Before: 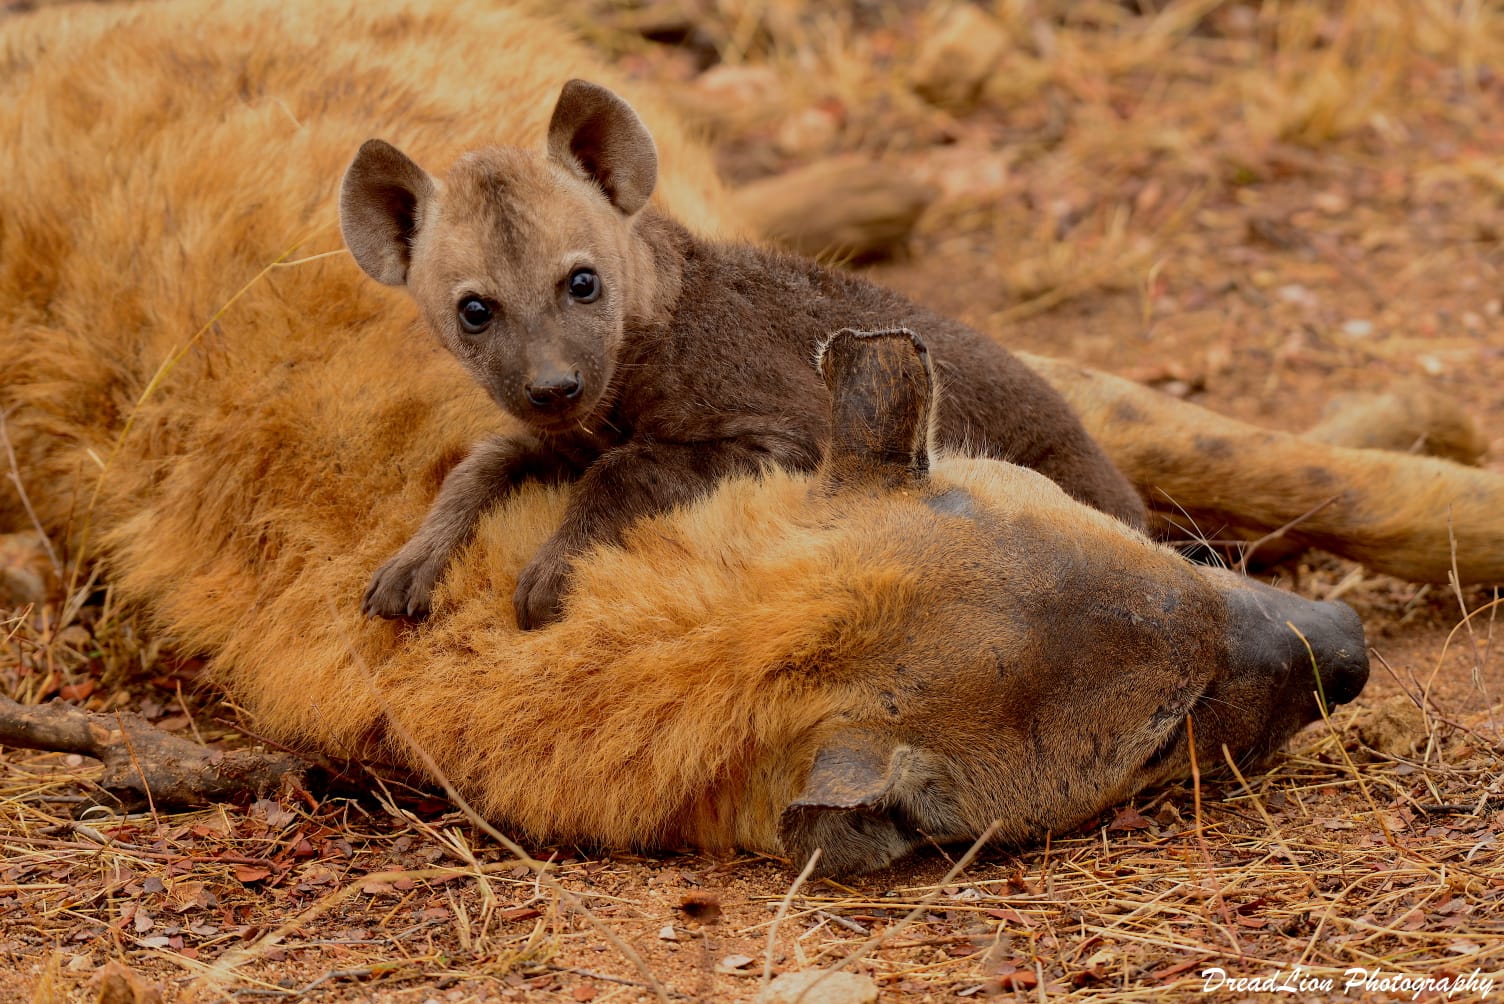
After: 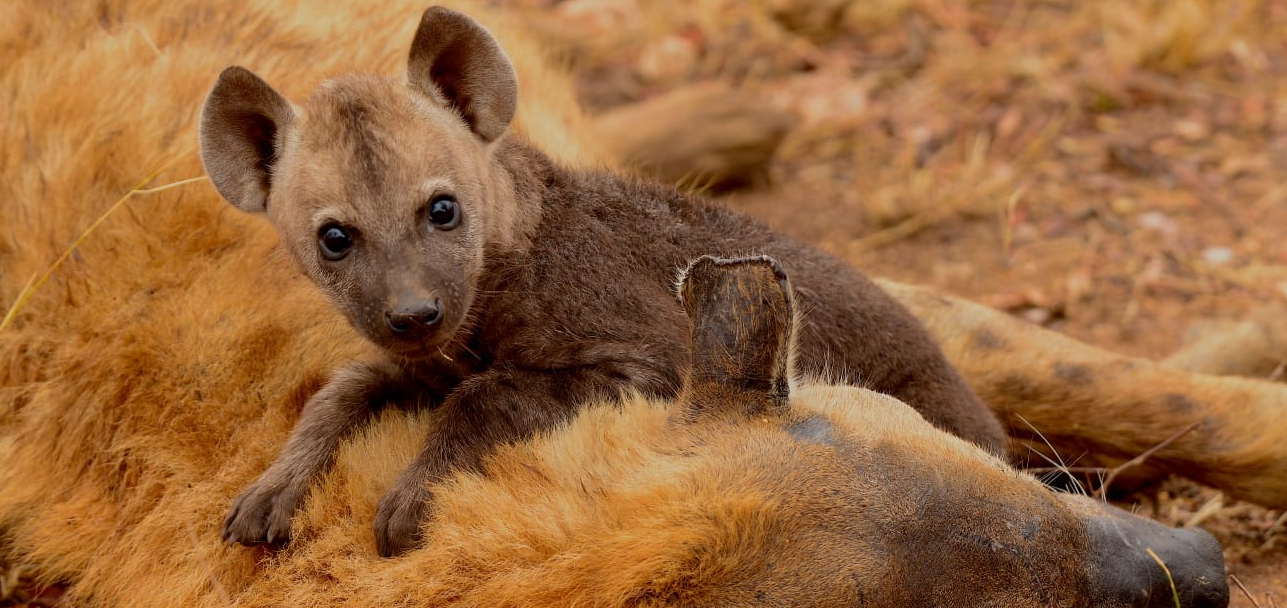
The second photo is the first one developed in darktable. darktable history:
crop and rotate: left 9.358%, top 7.344%, right 5.044%, bottom 32.063%
